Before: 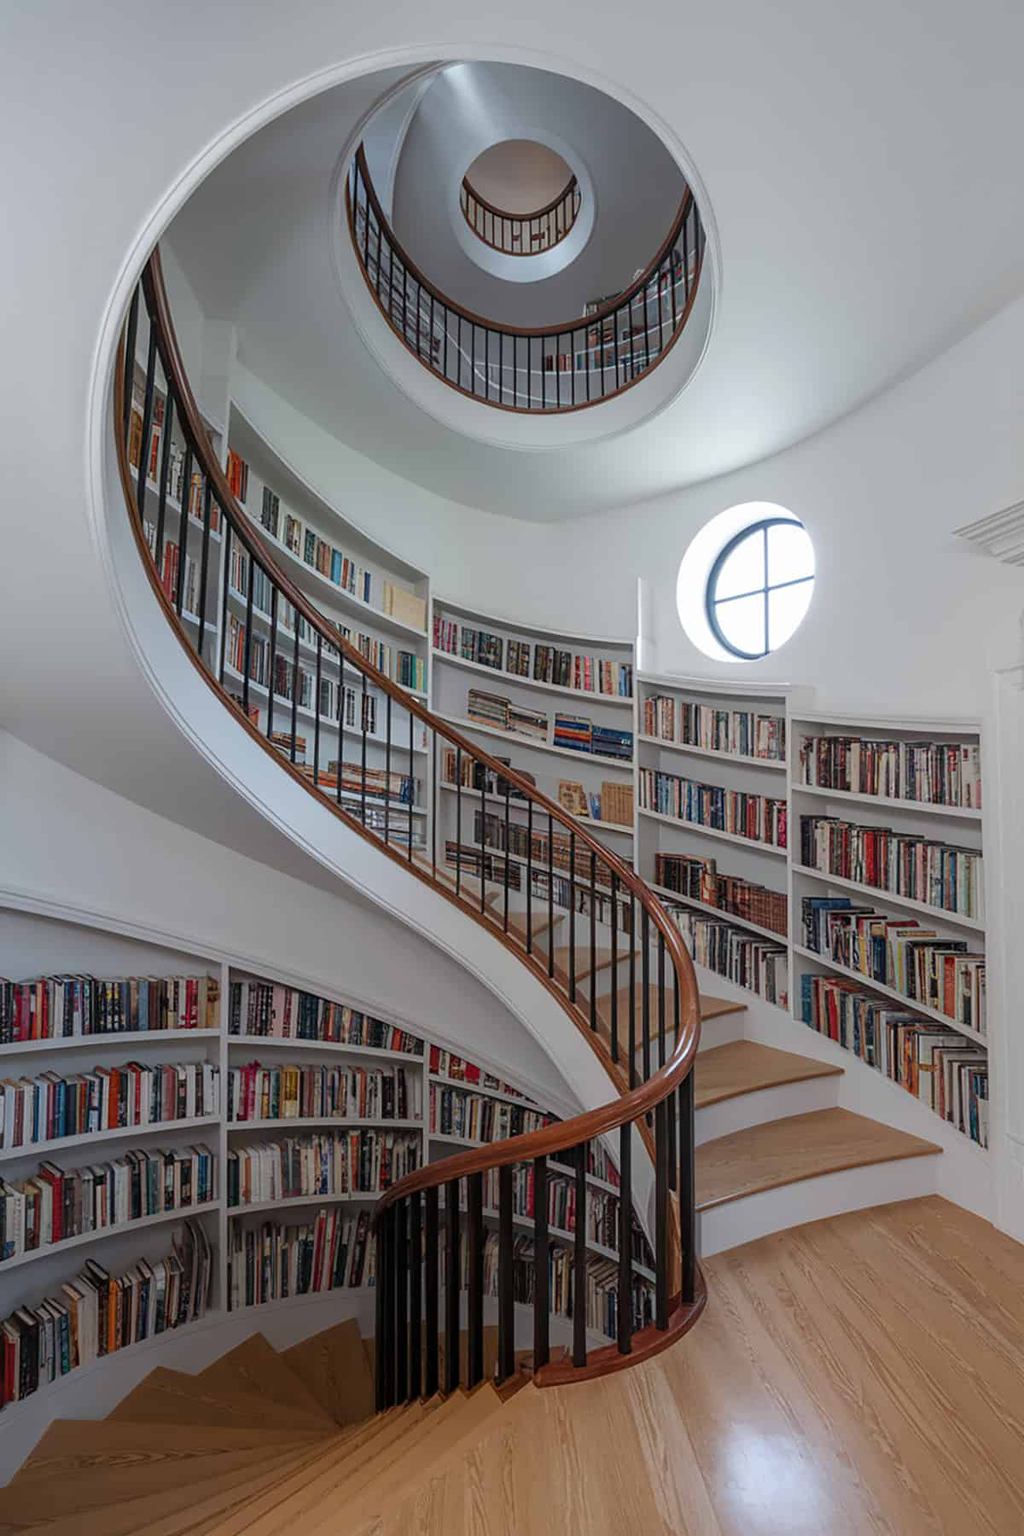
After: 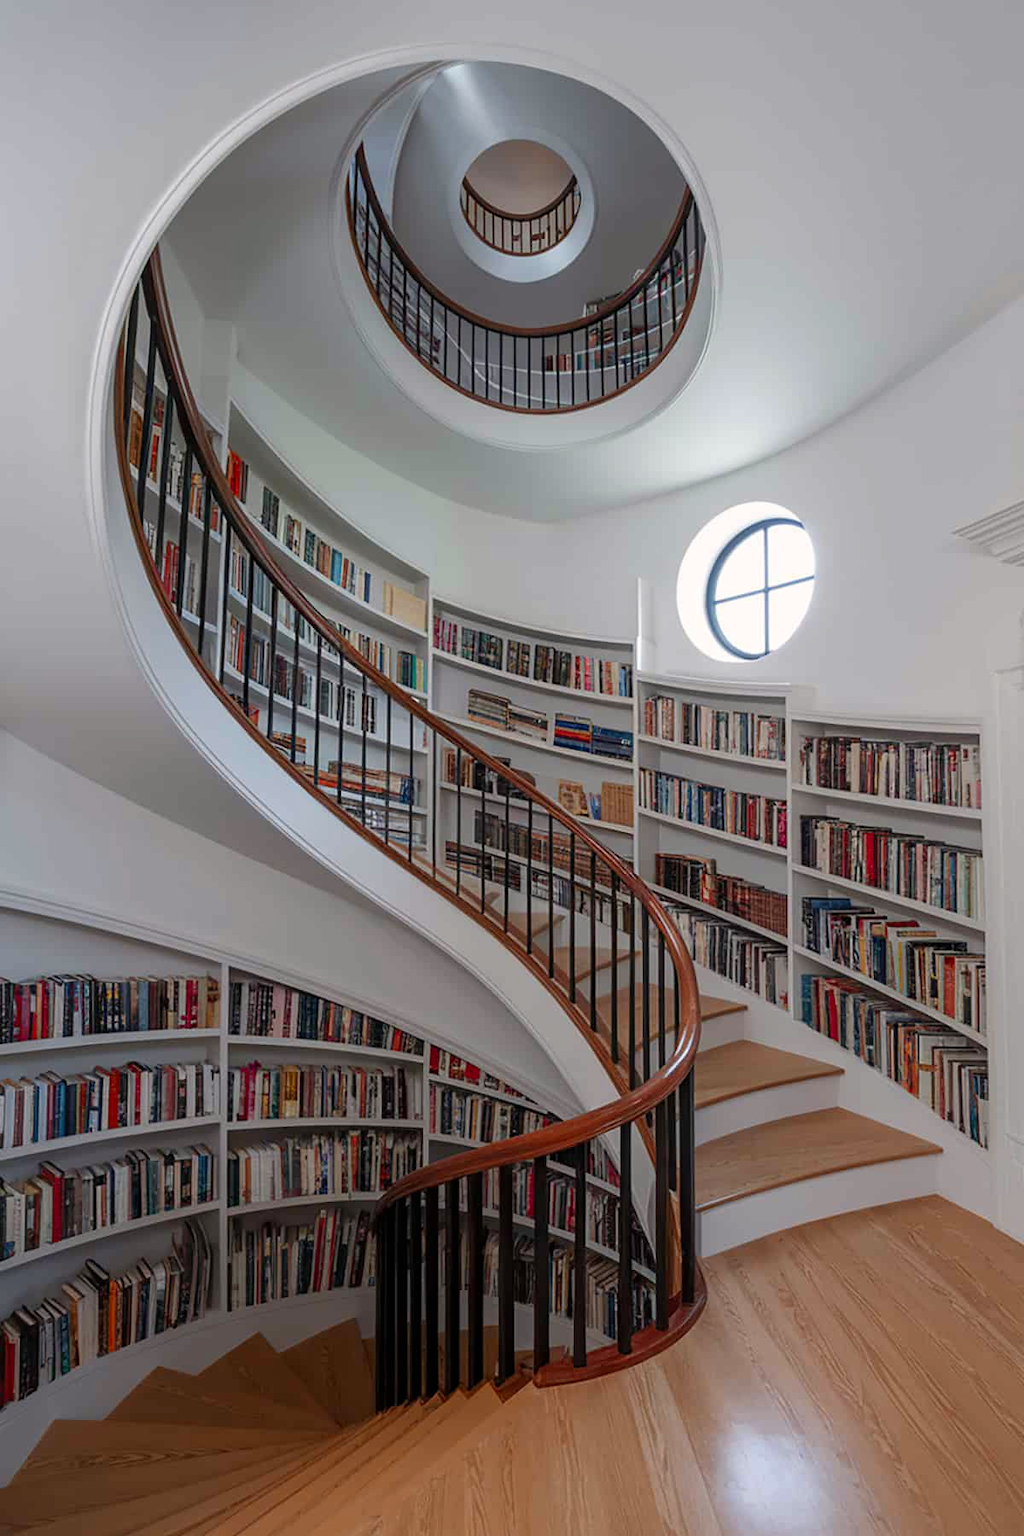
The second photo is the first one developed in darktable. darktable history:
color correction: highlights a* 1.32, highlights b* 1.65
color balance: mode lift, gamma, gain (sRGB), lift [0.98, 1, 1, 1]
vibrance: vibrance 75%
local contrast: highlights 100%, shadows 100%, detail 96%, midtone range 0.2
color zones: curves: ch1 [(0, 0.504) (0.143, 0.521) (0.286, 0.496) (0.429, 0.5) (0.571, 0.5) (0.714, 0.5) (0.857, 0.5) (1, 0.504)]; ch2 [(0, 0.5) (0.143, 0.481) (0.286, 0.422) (0.429, 0.477) (0.571, 0.499) (0.714, 0.5) (0.857, 0.5) (1, 0.5)]
